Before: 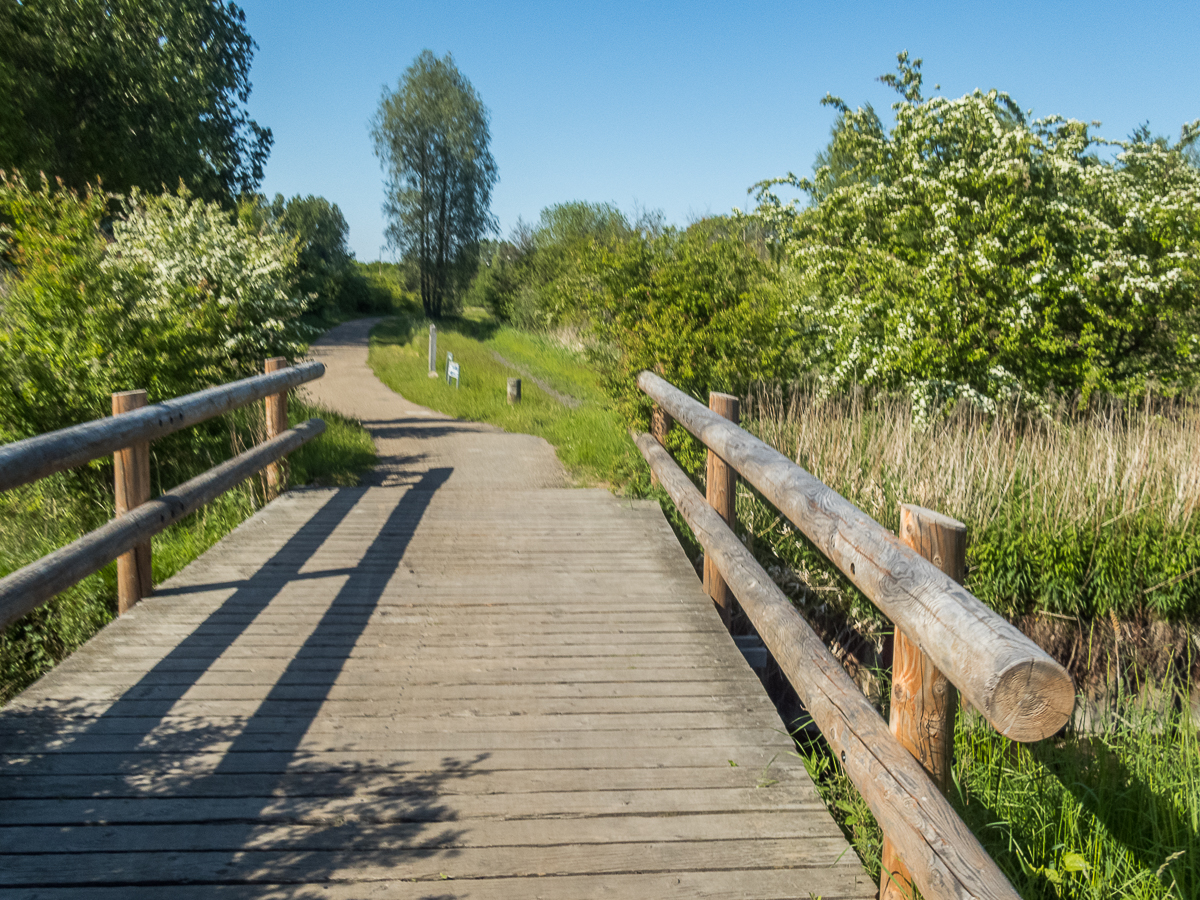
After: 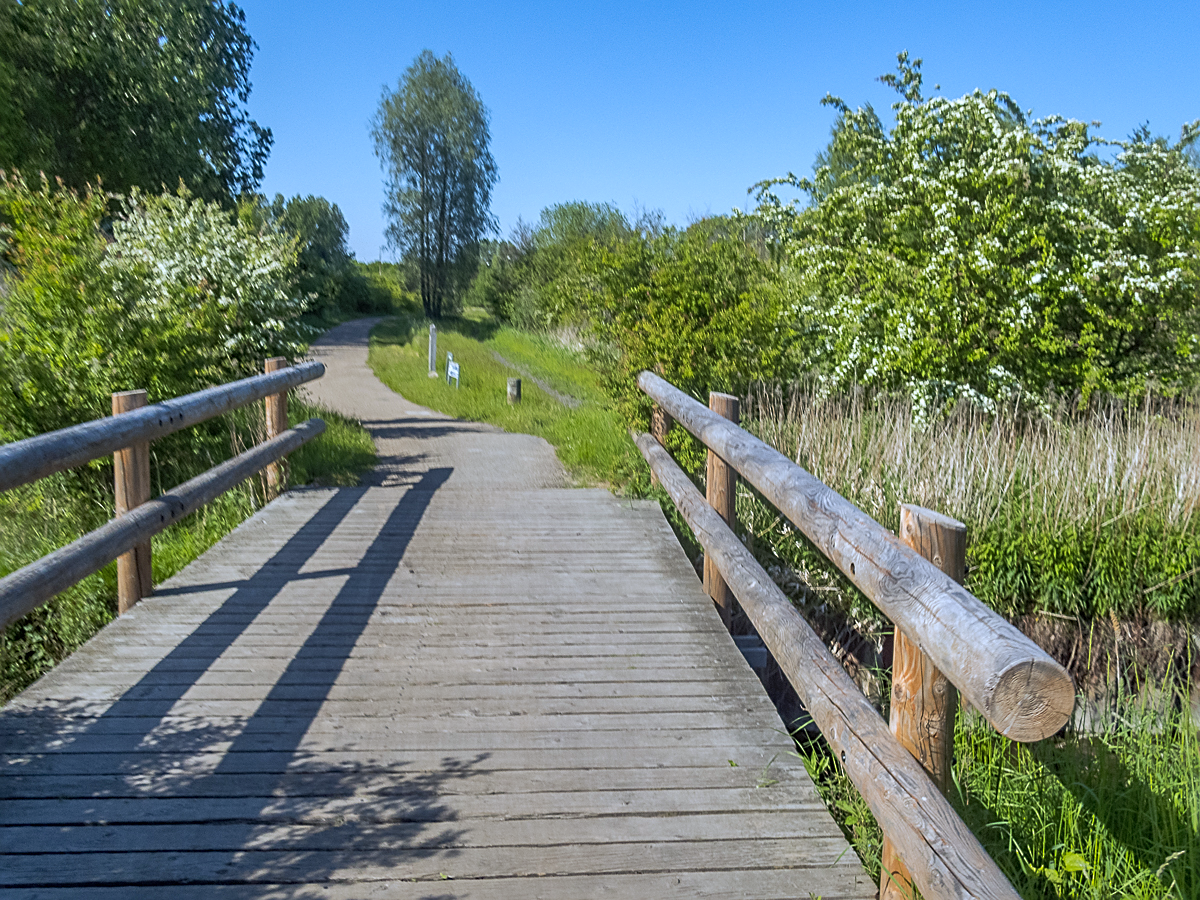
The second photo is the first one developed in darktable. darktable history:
shadows and highlights: on, module defaults
sharpen: on, module defaults
white balance: red 0.948, green 1.02, blue 1.176
